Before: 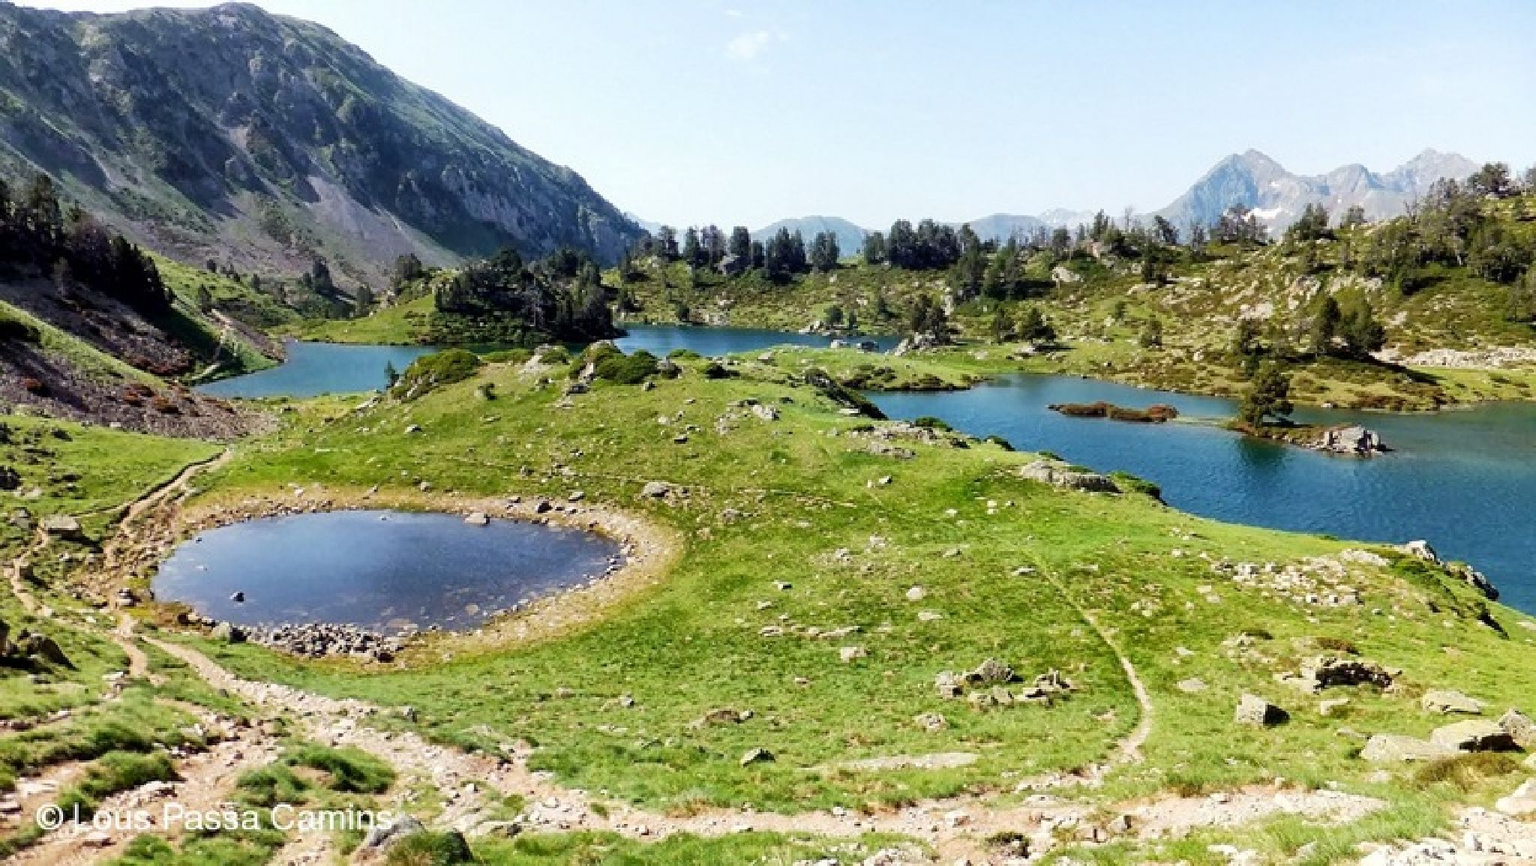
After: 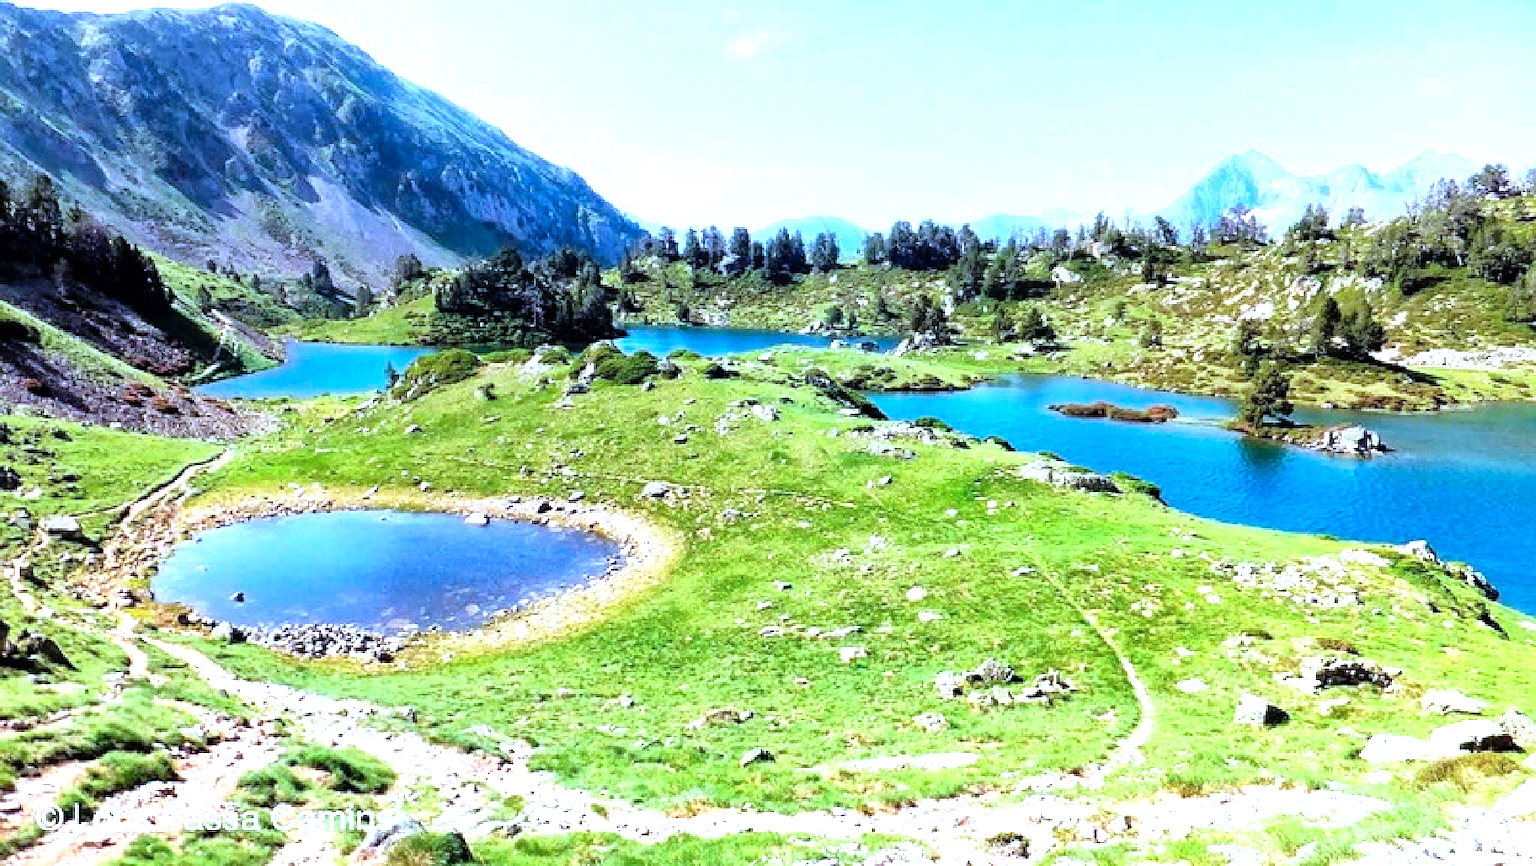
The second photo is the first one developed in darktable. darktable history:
sharpen: amount 0.208
color calibration: output R [1.003, 0.027, -0.041, 0], output G [-0.018, 1.043, -0.038, 0], output B [0.071, -0.086, 1.017, 0], illuminant custom, x 0.391, y 0.392, temperature 3857.78 K
contrast brightness saturation: brightness 0.09, saturation 0.192
tone equalizer: -8 EV -1.09 EV, -7 EV -1.04 EV, -6 EV -0.898 EV, -5 EV -0.578 EV, -3 EV 0.591 EV, -2 EV 0.839 EV, -1 EV 1 EV, +0 EV 1.06 EV
